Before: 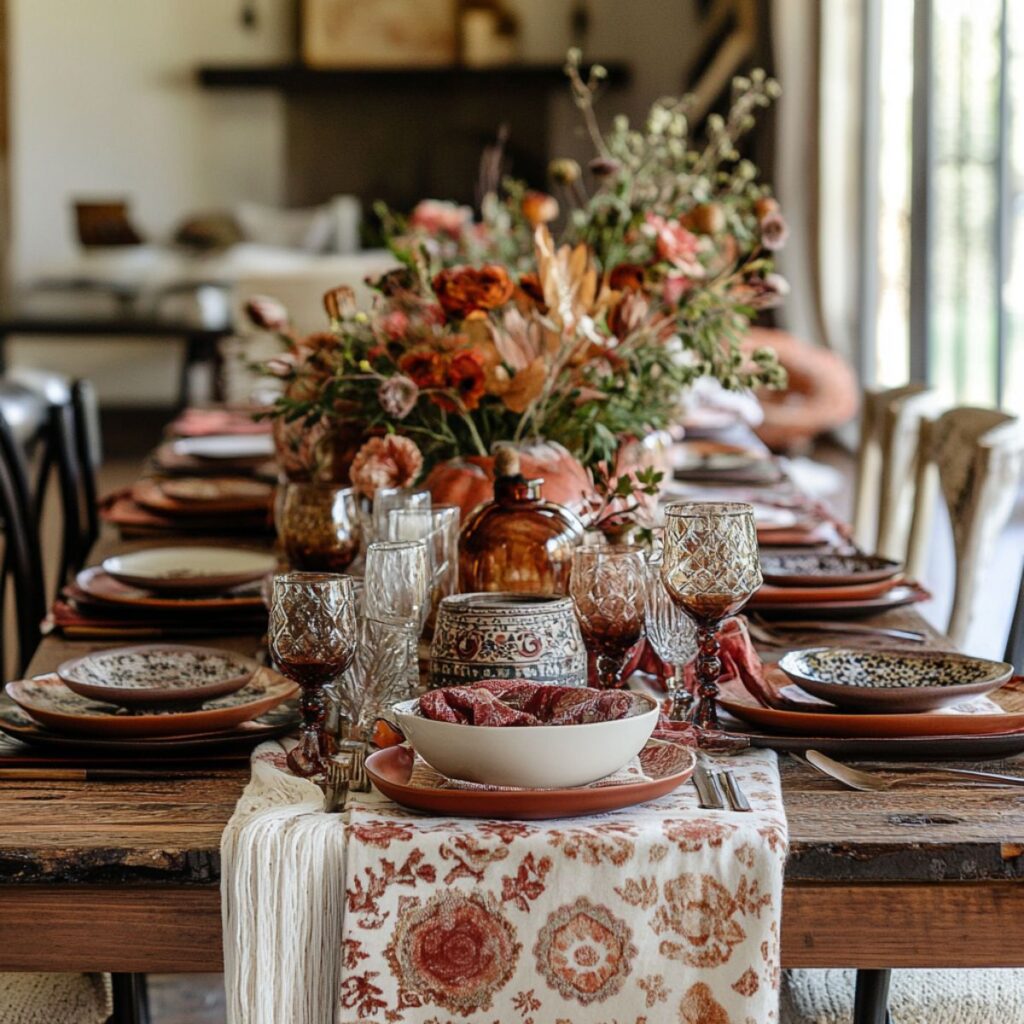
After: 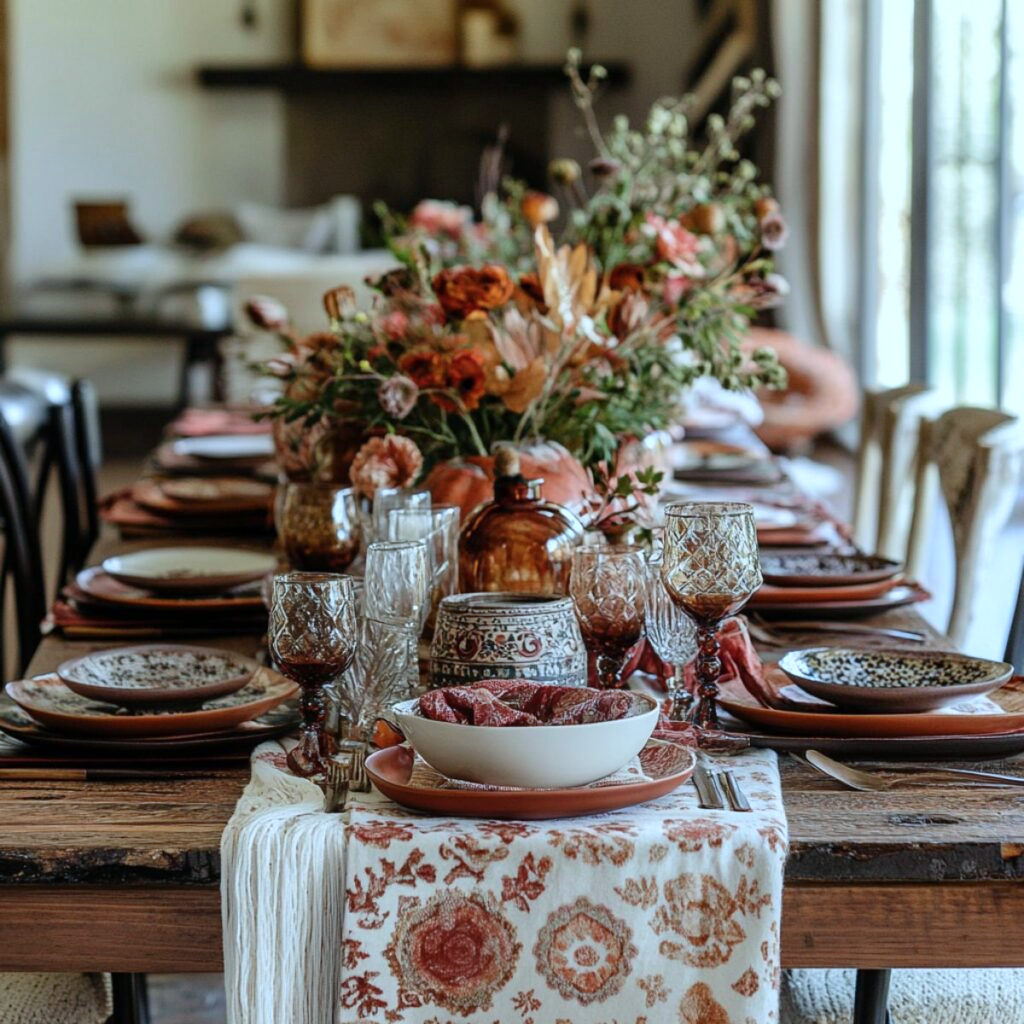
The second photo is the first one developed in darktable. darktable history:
color calibration: illuminant Planckian (black body), x 0.376, y 0.374, temperature 4117.4 K, clip negative RGB from gamut false
